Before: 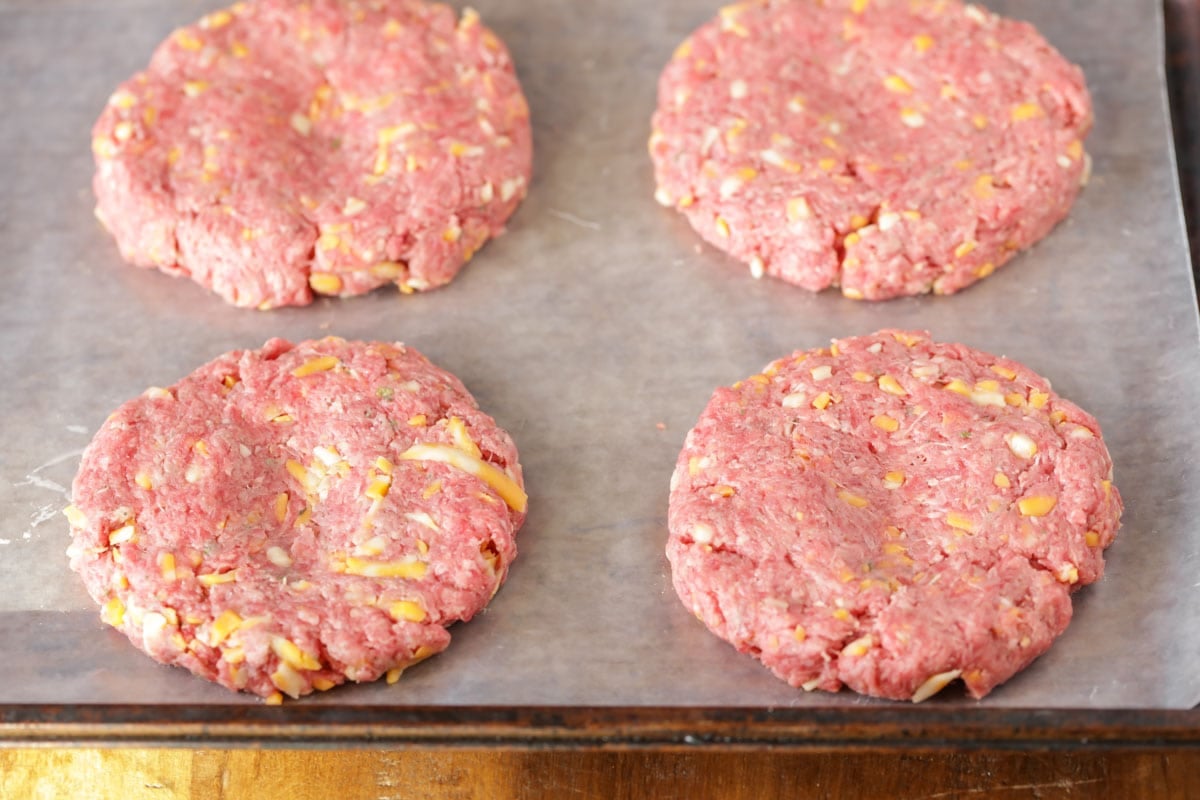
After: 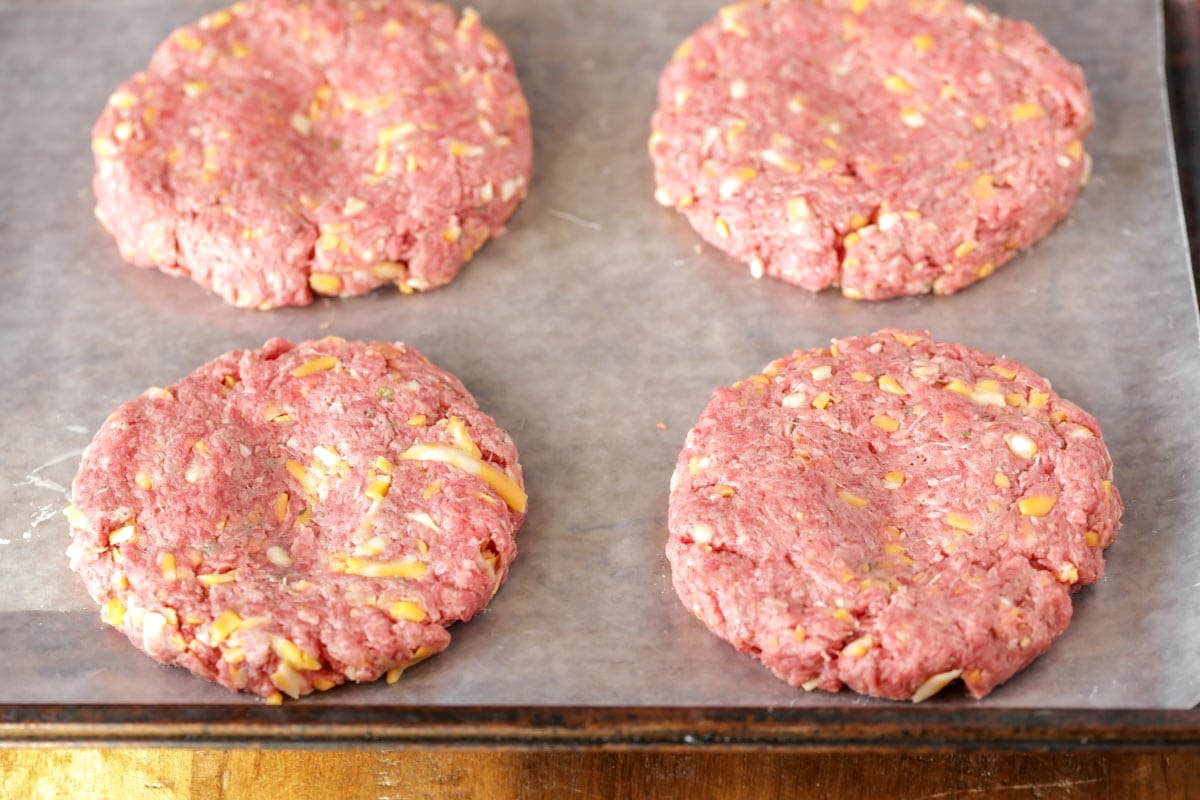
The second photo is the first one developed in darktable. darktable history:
local contrast: highlights 103%, shadows 102%, detail 131%, midtone range 0.2
